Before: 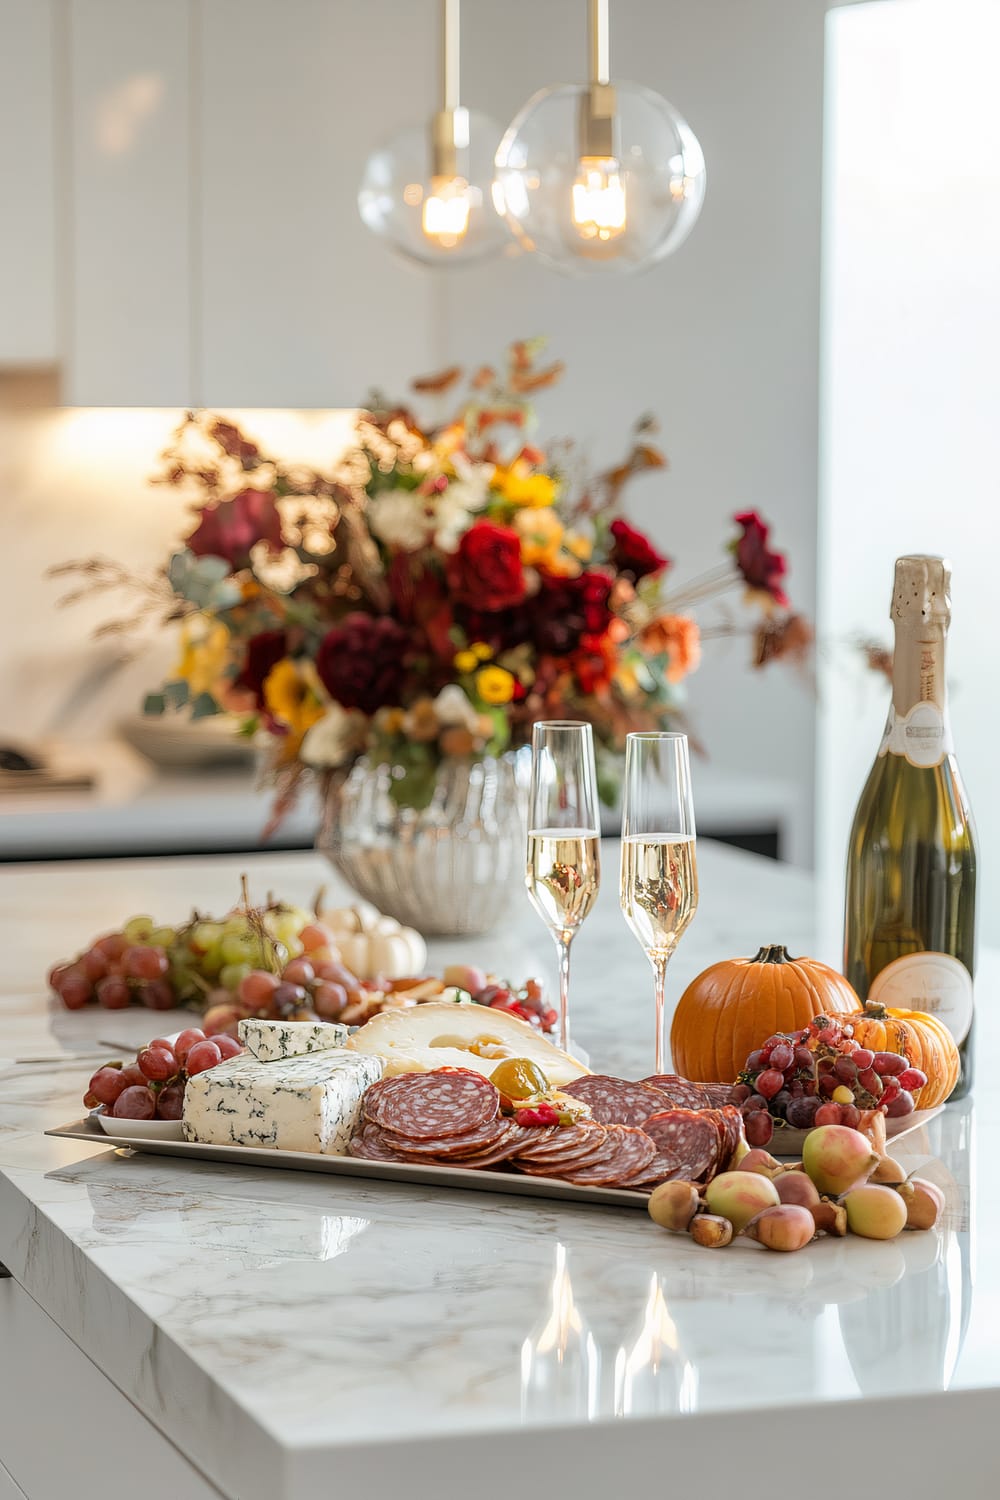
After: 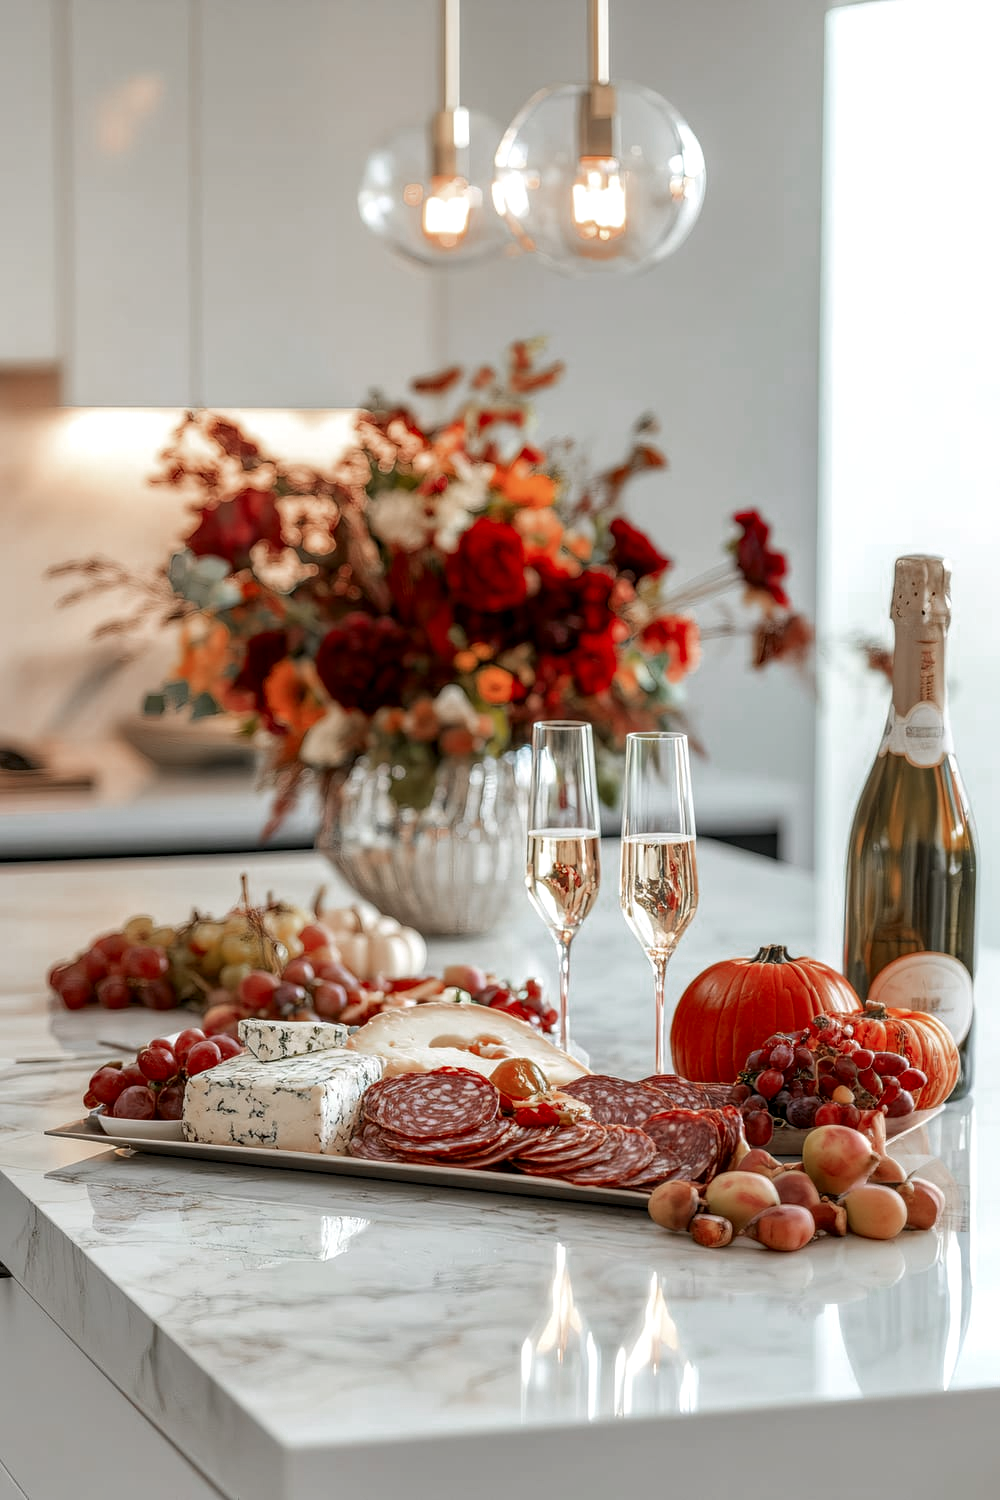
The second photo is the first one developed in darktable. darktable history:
color zones: curves: ch0 [(0, 0.299) (0.25, 0.383) (0.456, 0.352) (0.736, 0.571)]; ch1 [(0, 0.63) (0.151, 0.568) (0.254, 0.416) (0.47, 0.558) (0.732, 0.37) (0.909, 0.492)]; ch2 [(0.004, 0.604) (0.158, 0.443) (0.257, 0.403) (0.761, 0.468)]
local contrast: detail 130%
